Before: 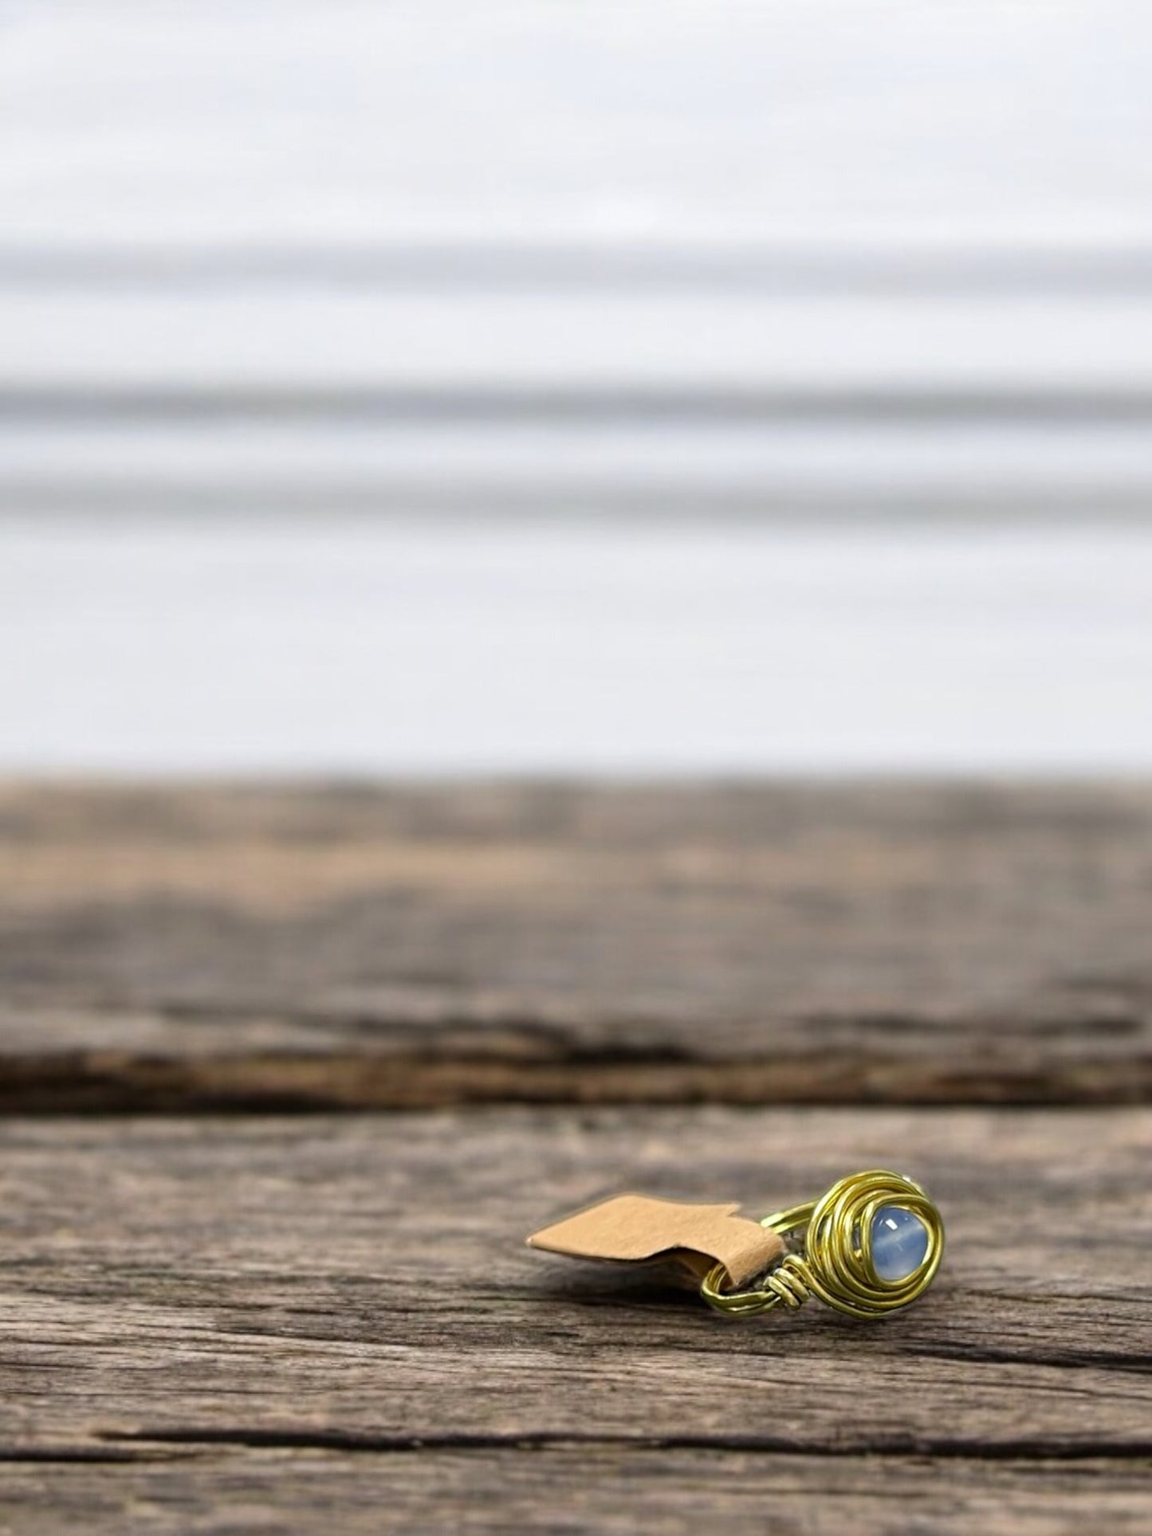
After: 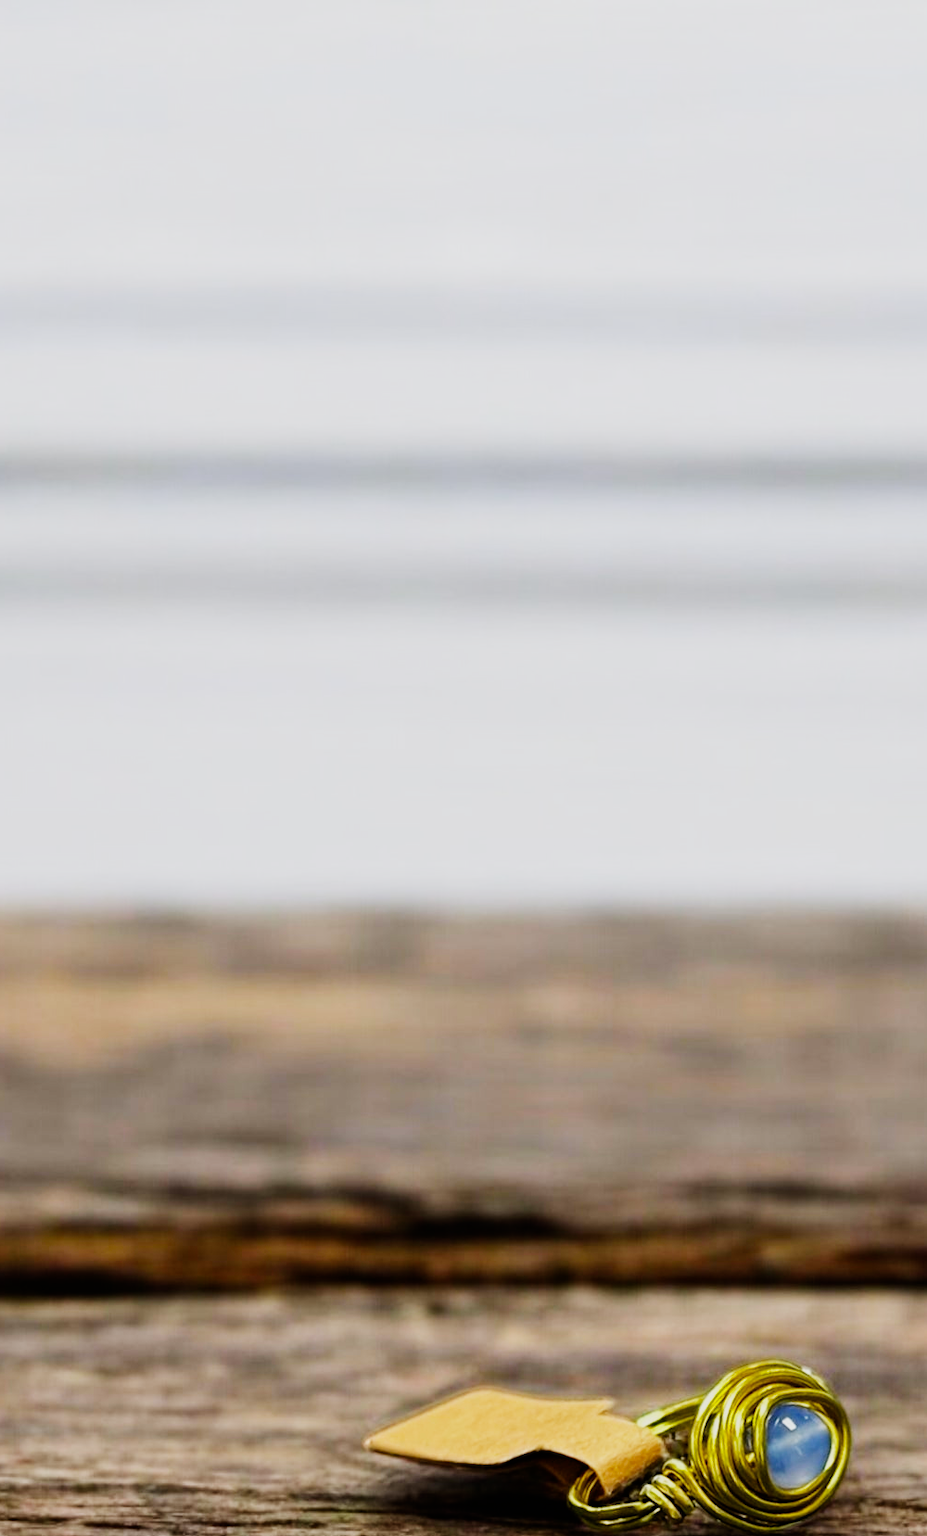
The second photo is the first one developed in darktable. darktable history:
sigmoid: contrast 1.8, skew -0.2, preserve hue 0%, red attenuation 0.1, red rotation 0.035, green attenuation 0.1, green rotation -0.017, blue attenuation 0.15, blue rotation -0.052, base primaries Rec2020
crop: left 18.479%, right 12.2%, bottom 13.971%
color balance rgb: linear chroma grading › global chroma 15%, perceptual saturation grading › global saturation 30%
